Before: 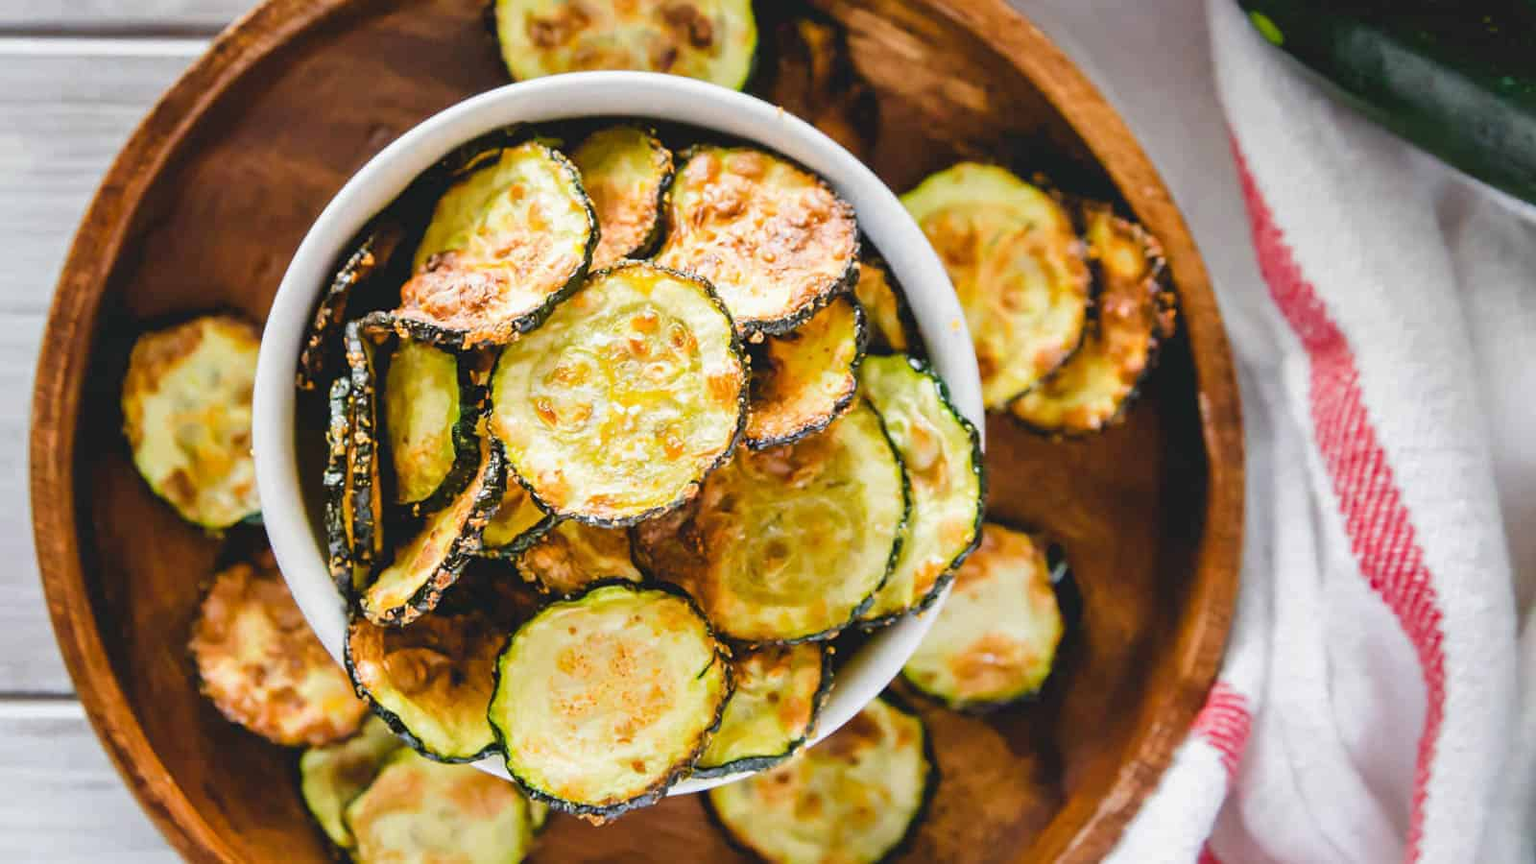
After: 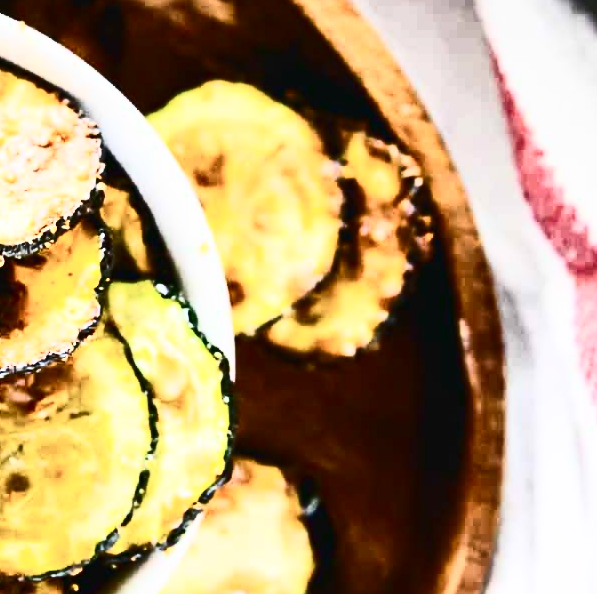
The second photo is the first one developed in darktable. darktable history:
contrast brightness saturation: contrast 0.941, brightness 0.19
crop and rotate: left 49.536%, top 10.109%, right 13.099%, bottom 23.859%
